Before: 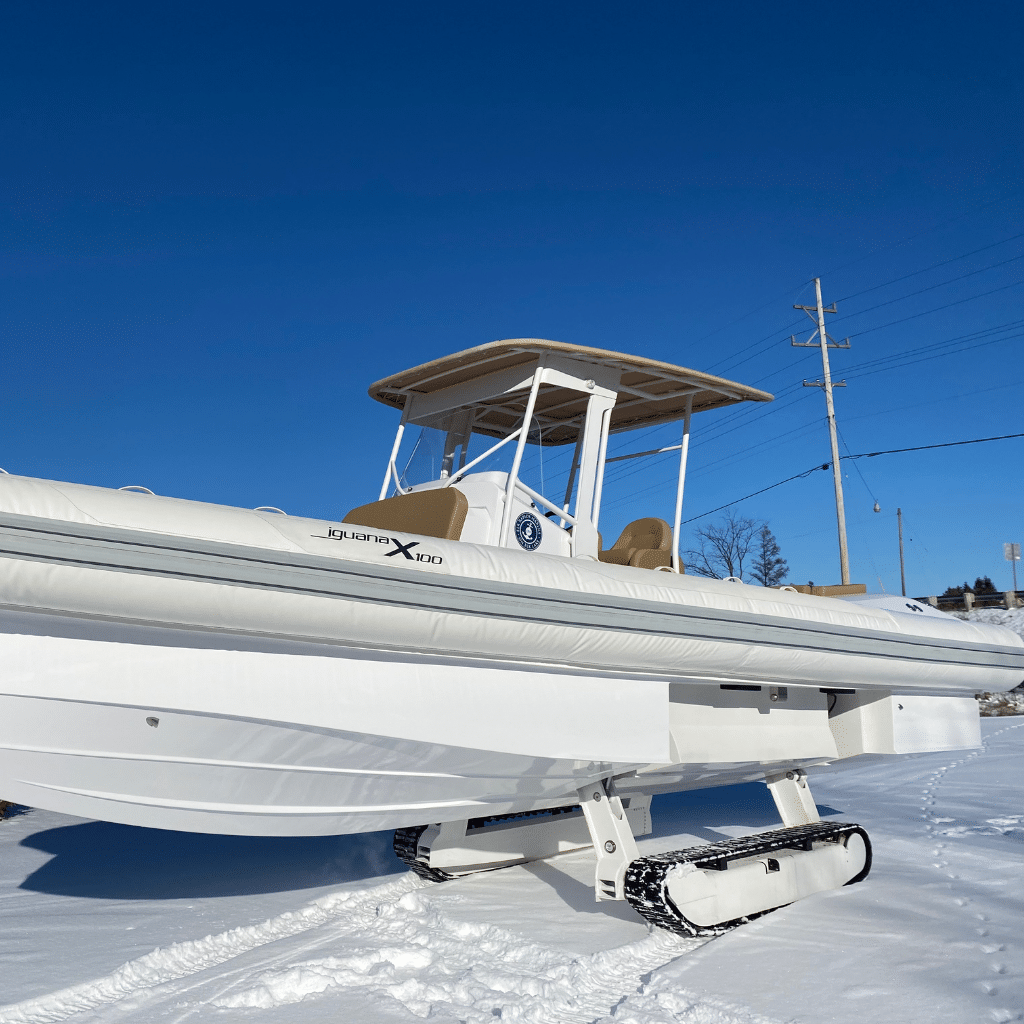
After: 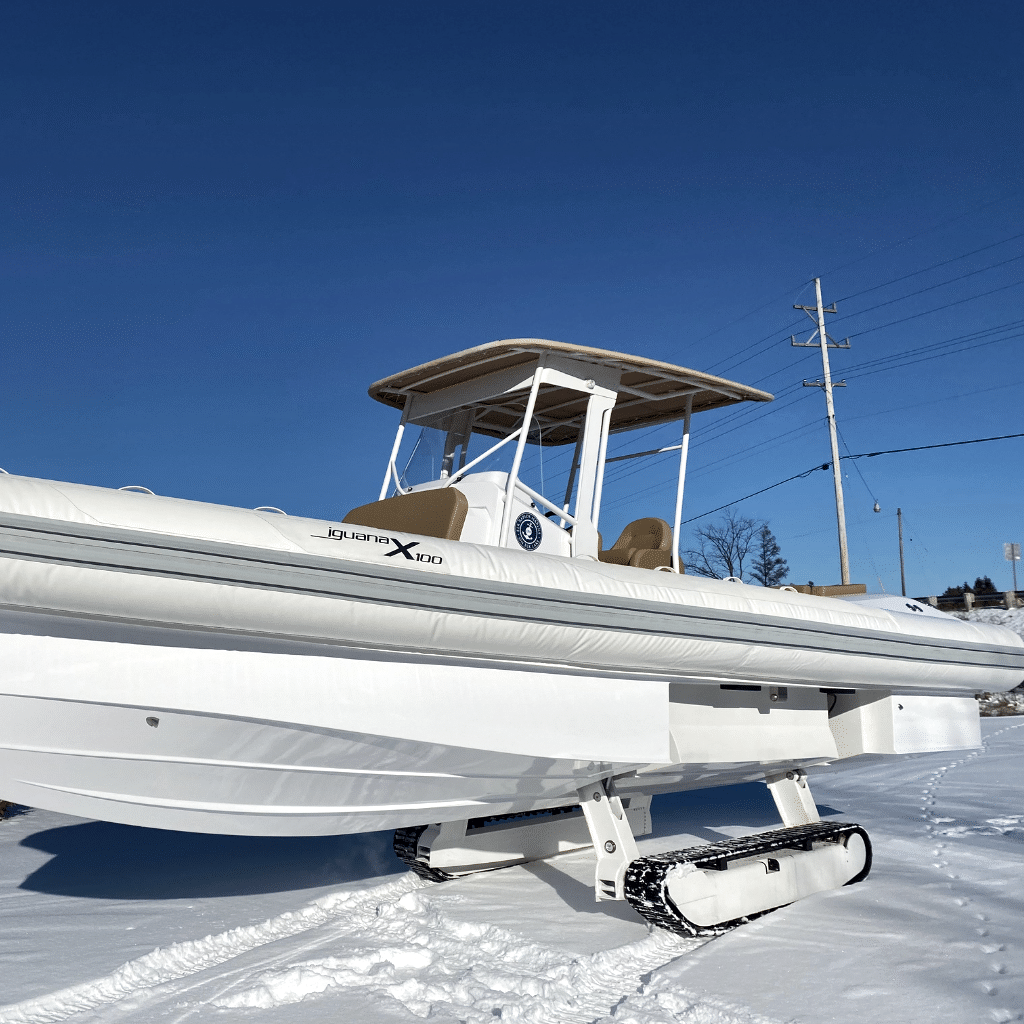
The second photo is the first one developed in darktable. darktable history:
local contrast: mode bilateral grid, contrast 26, coarseness 59, detail 152%, midtone range 0.2
color correction: highlights b* 0.035, saturation 0.821
